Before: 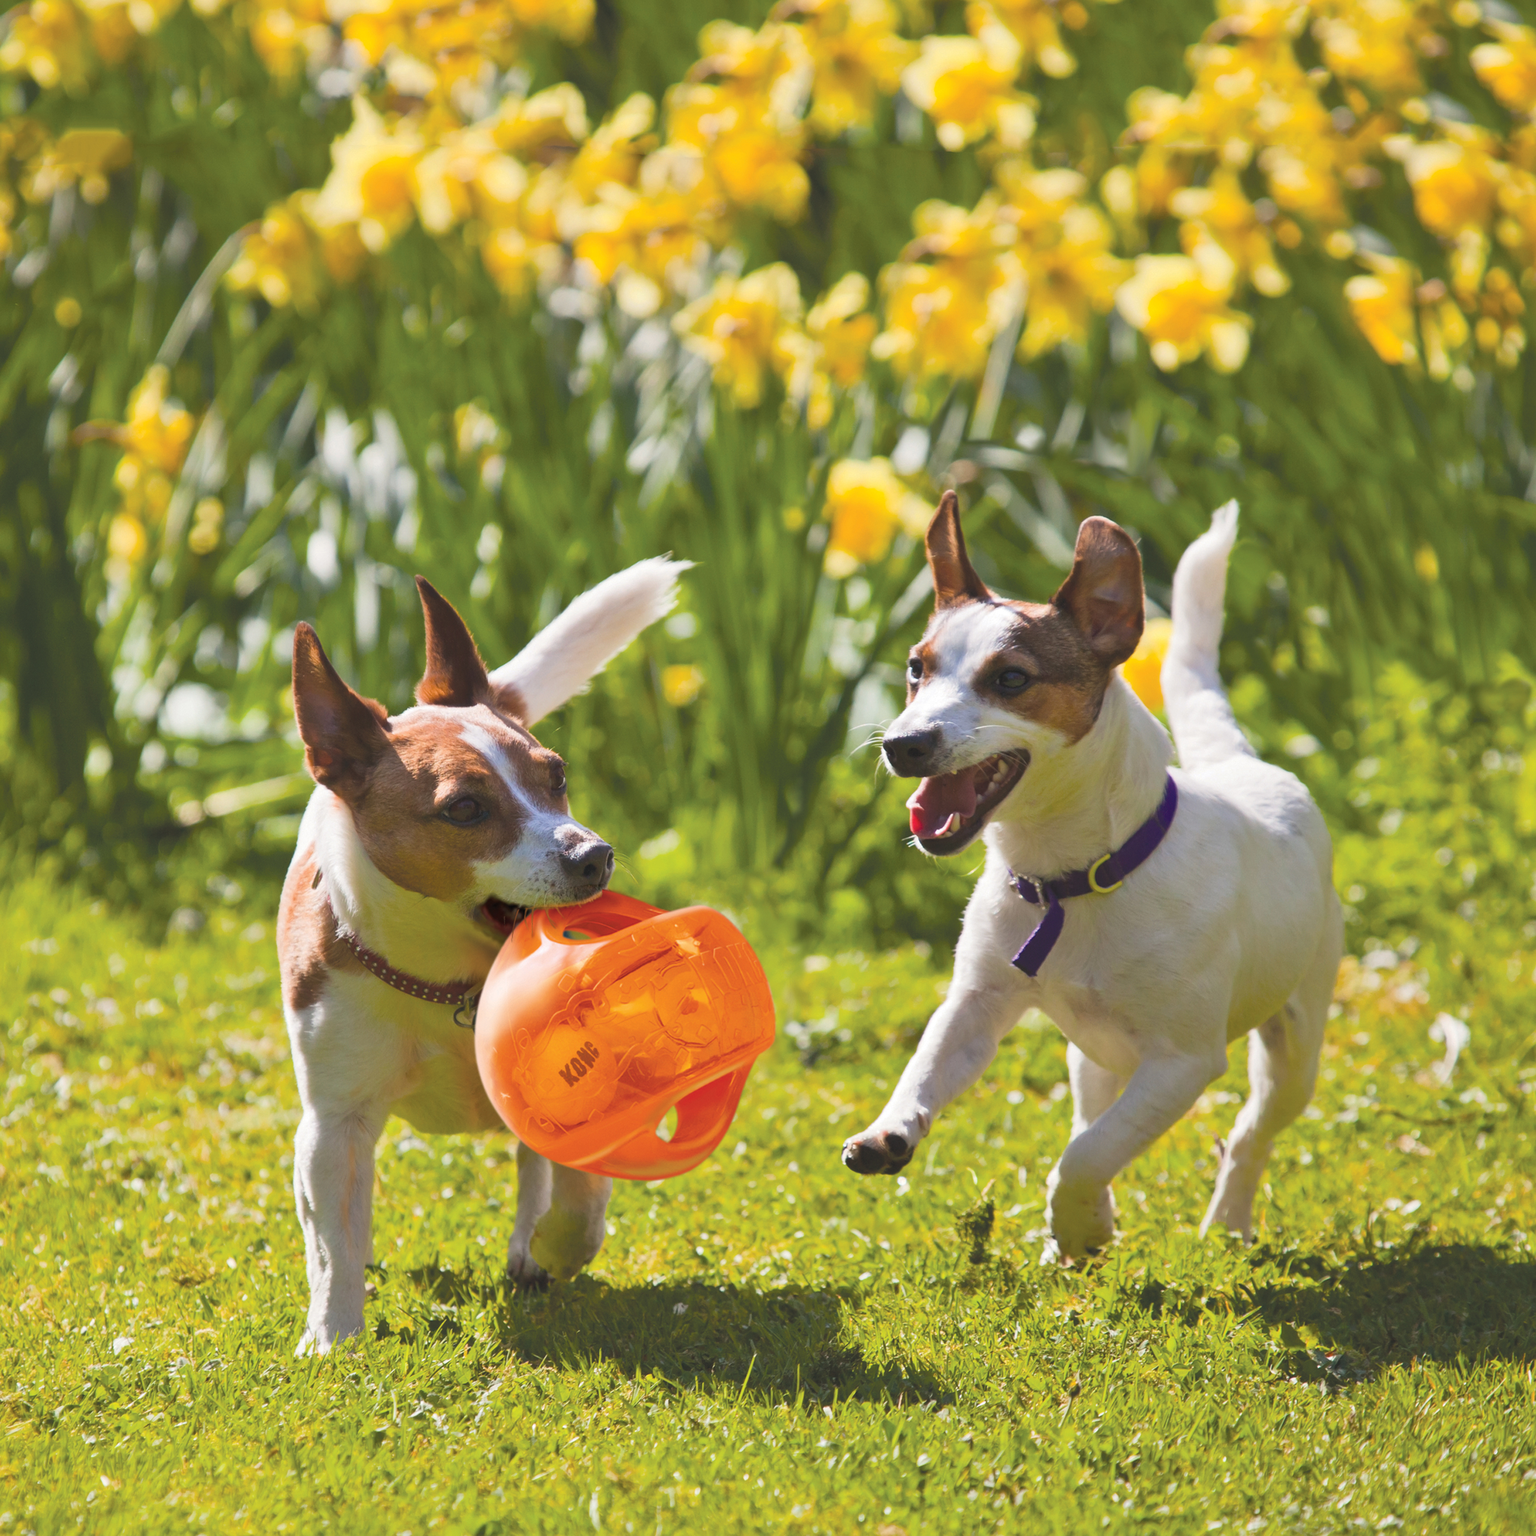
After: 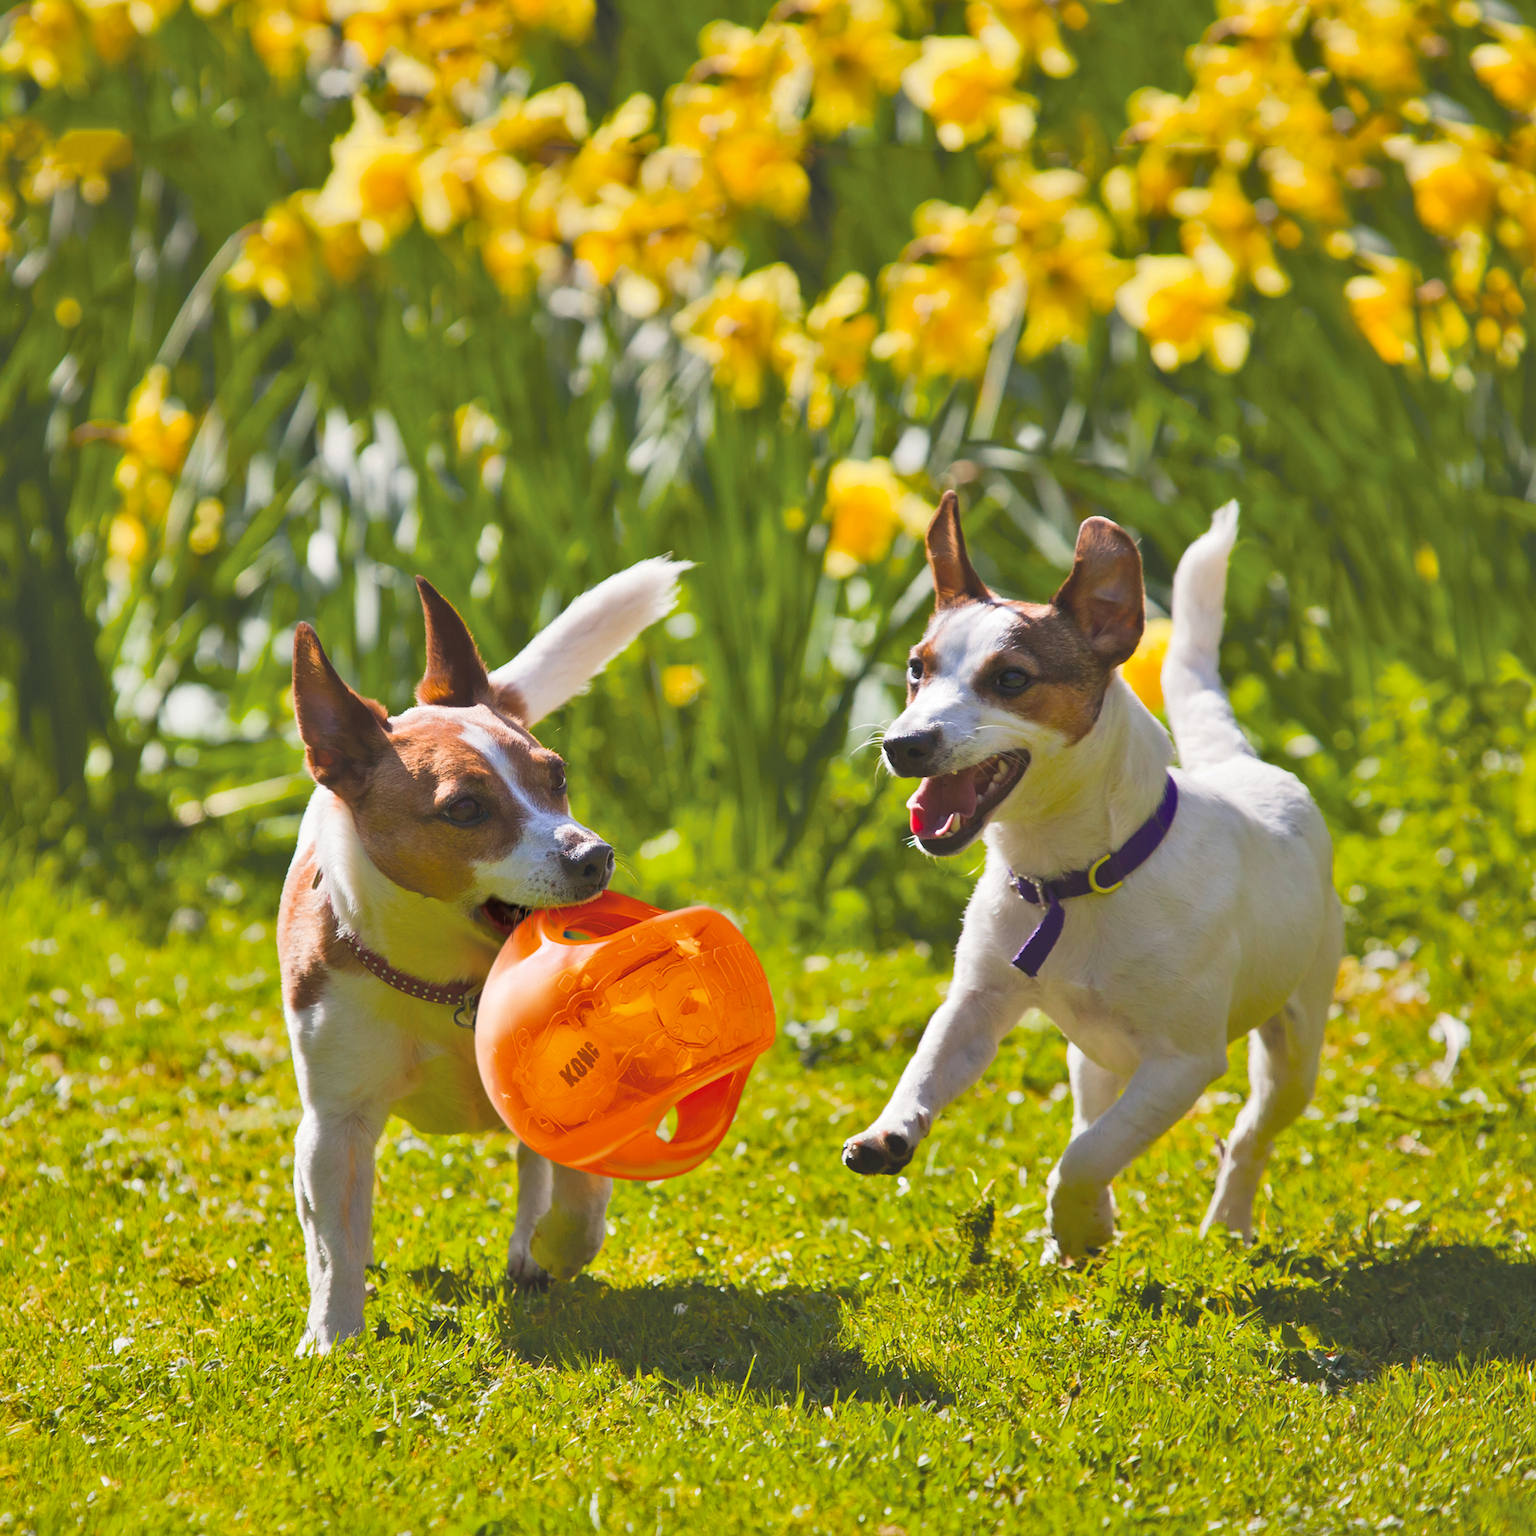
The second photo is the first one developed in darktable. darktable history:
shadows and highlights: soften with gaussian
color balance: output saturation 110%
sharpen: amount 0.2
